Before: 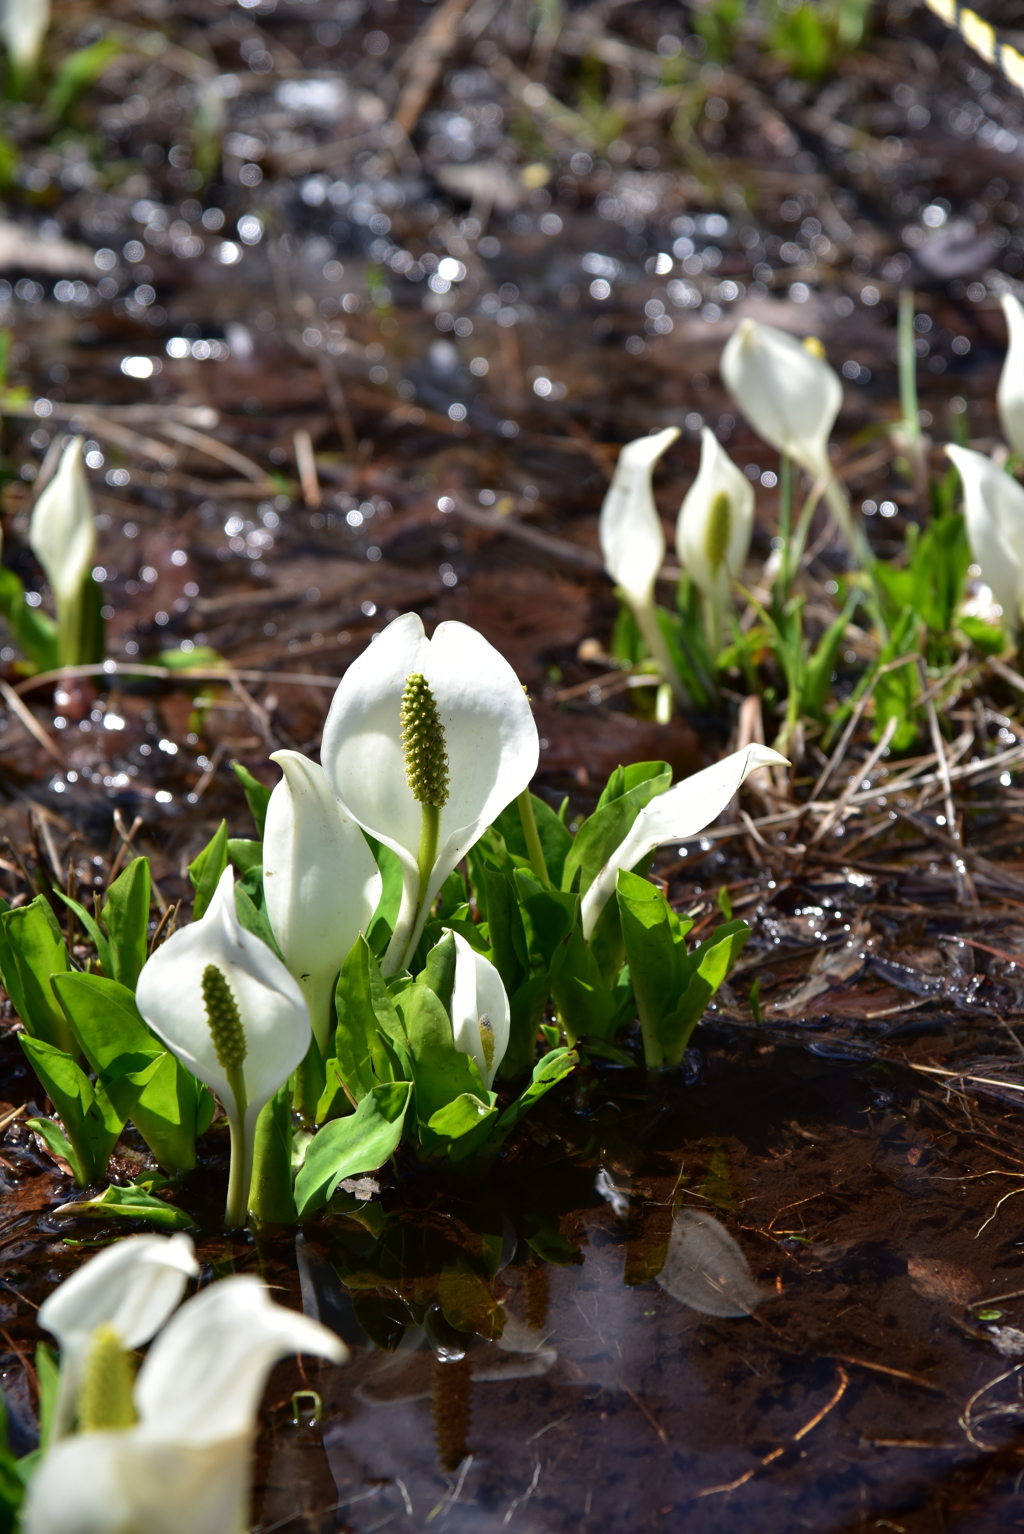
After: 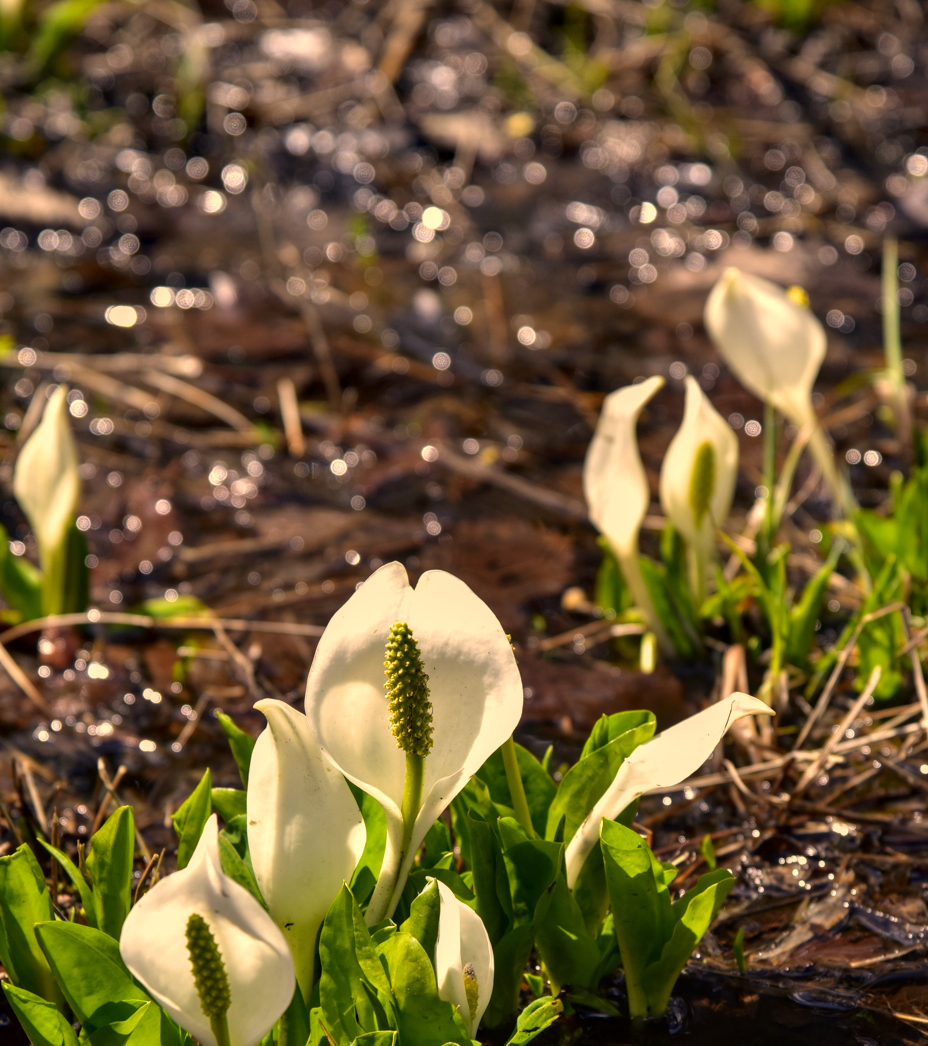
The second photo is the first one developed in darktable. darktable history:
color correction: highlights a* 15, highlights b* 32.07
crop: left 1.599%, top 3.371%, right 7.759%, bottom 28.42%
local contrast: on, module defaults
